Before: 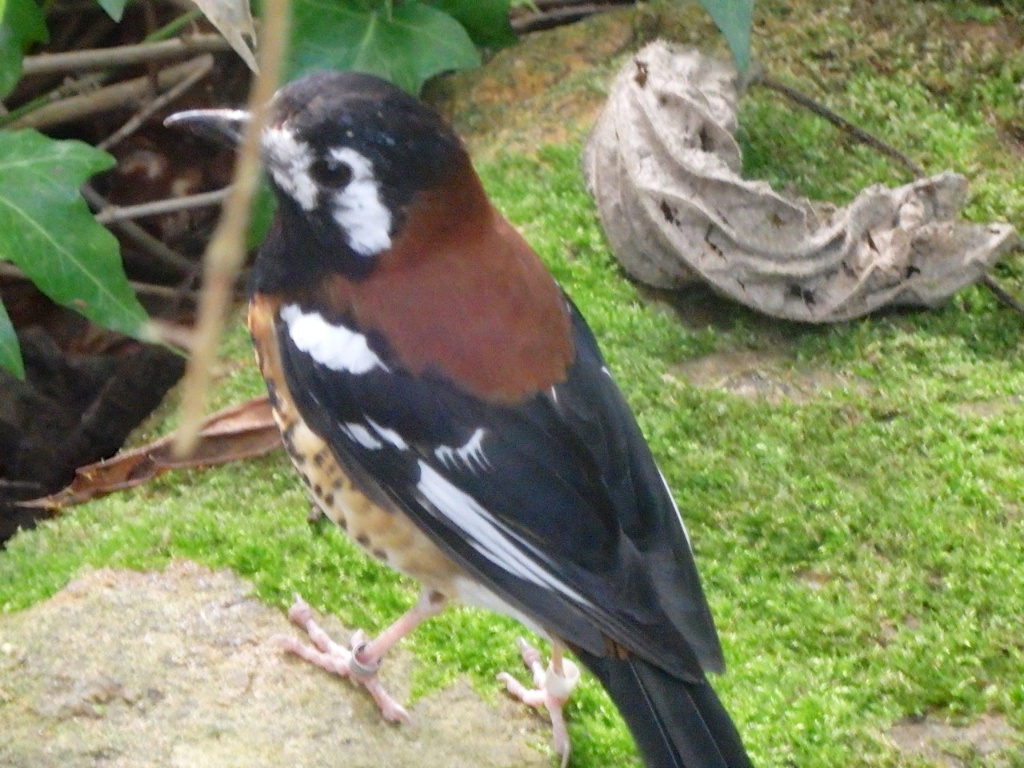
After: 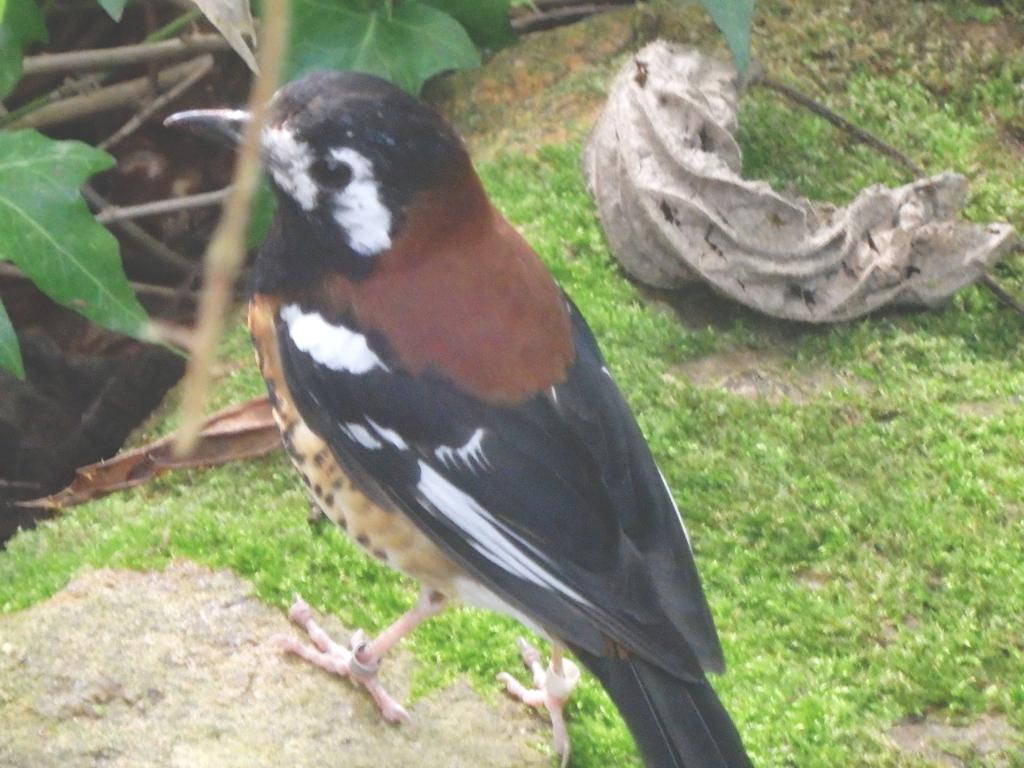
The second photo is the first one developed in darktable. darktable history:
exposure: black level correction -0.039, exposure 0.062 EV, compensate exposure bias true, compensate highlight preservation false
